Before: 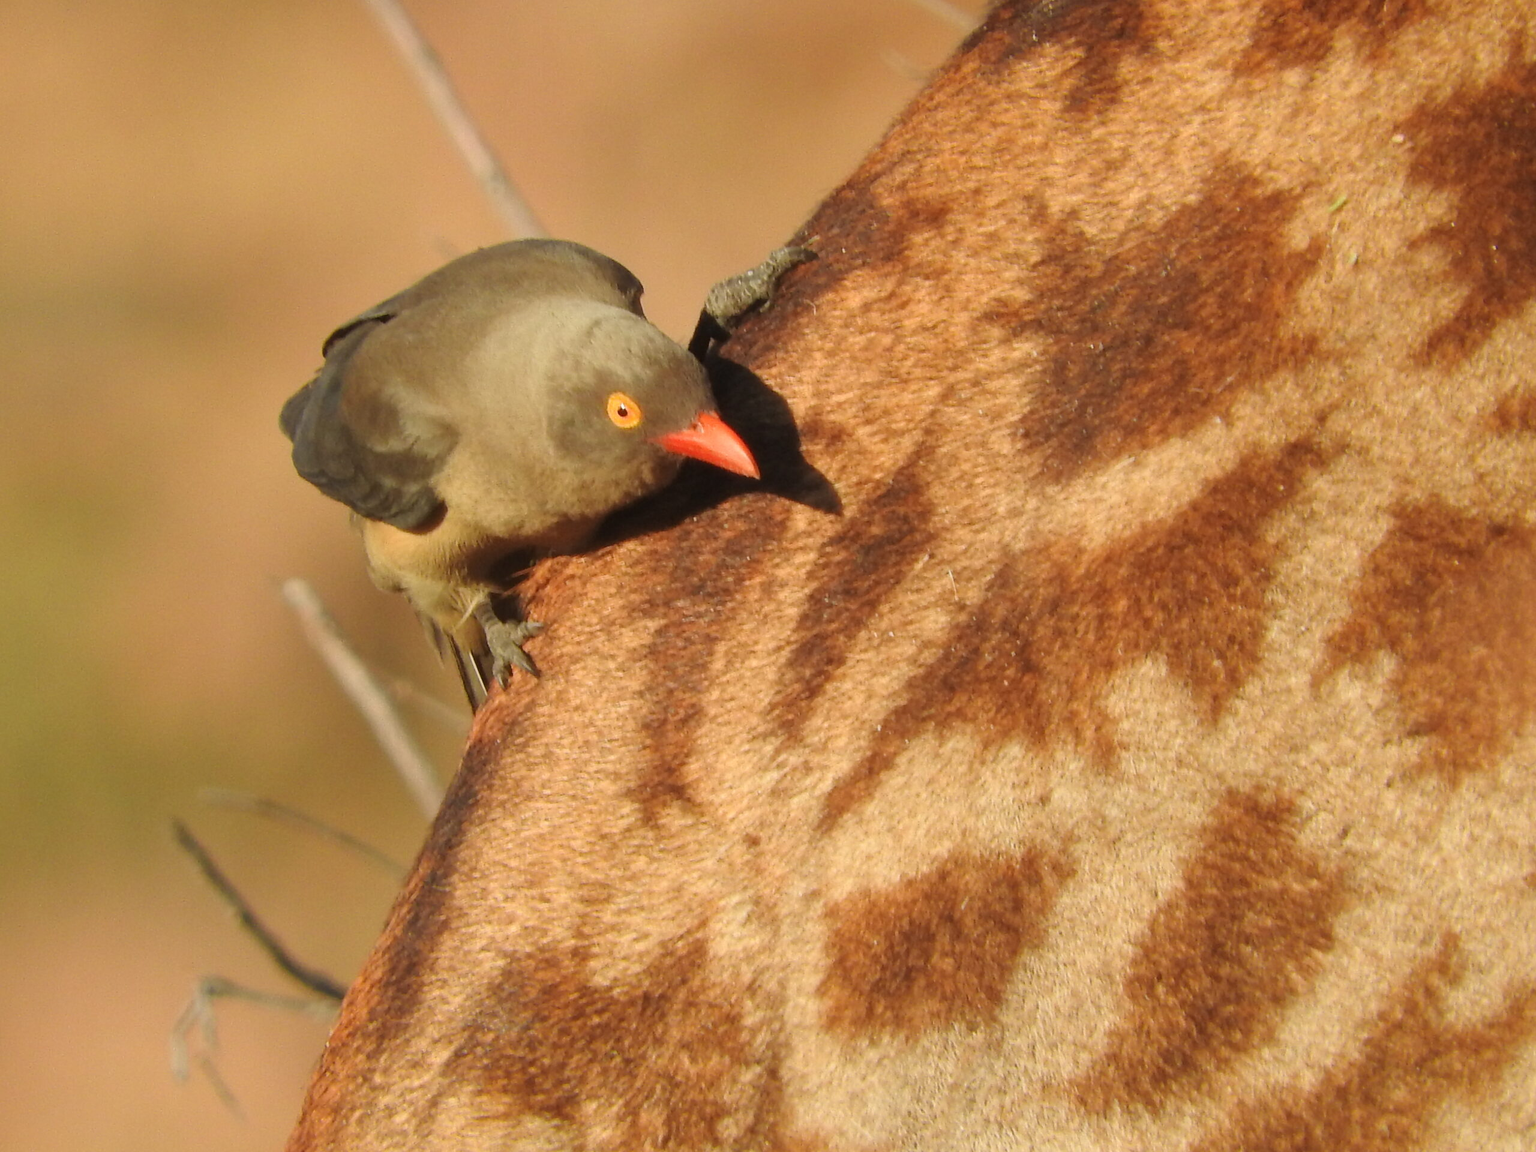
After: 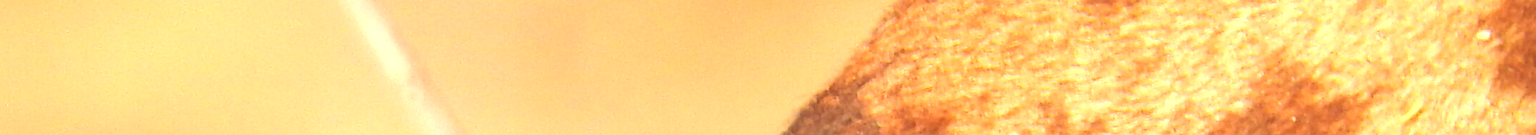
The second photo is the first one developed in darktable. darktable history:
exposure: exposure 1.223 EV, compensate highlight preservation false
crop and rotate: left 9.644%, top 9.491%, right 6.021%, bottom 80.509%
